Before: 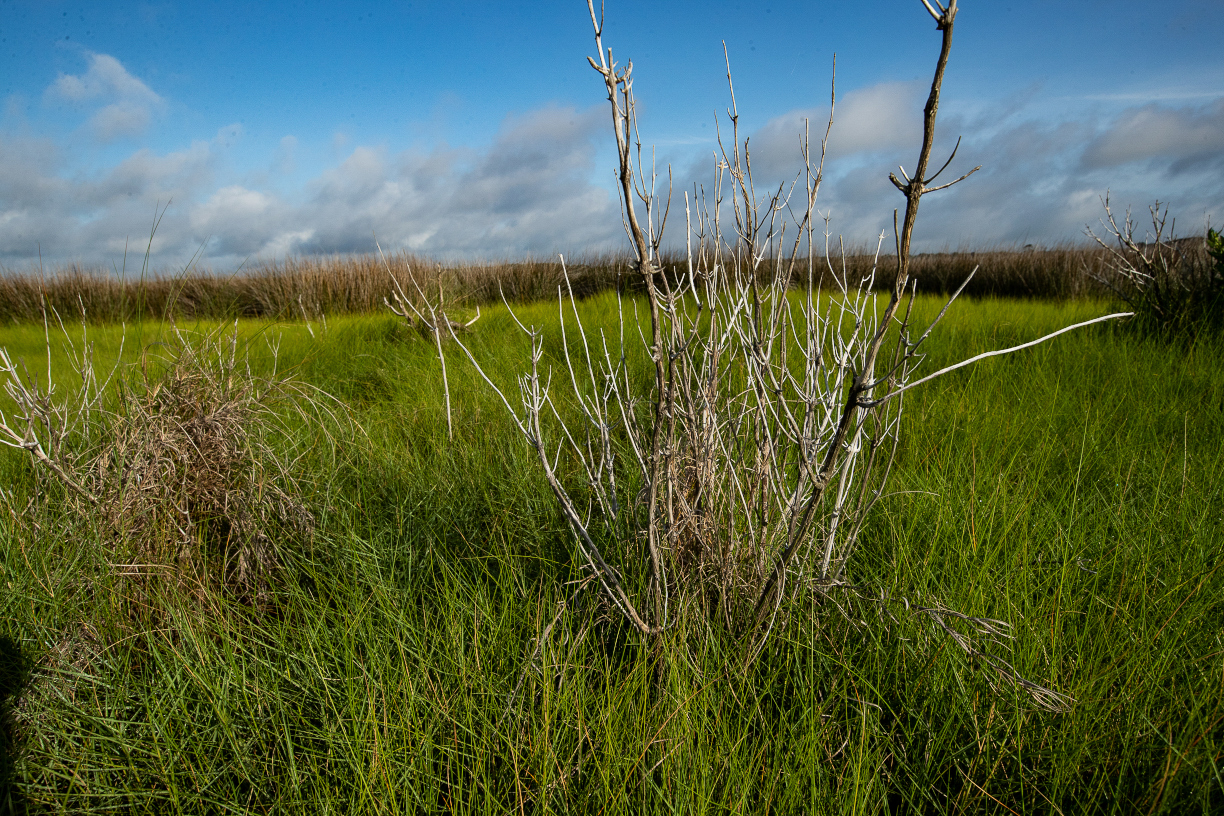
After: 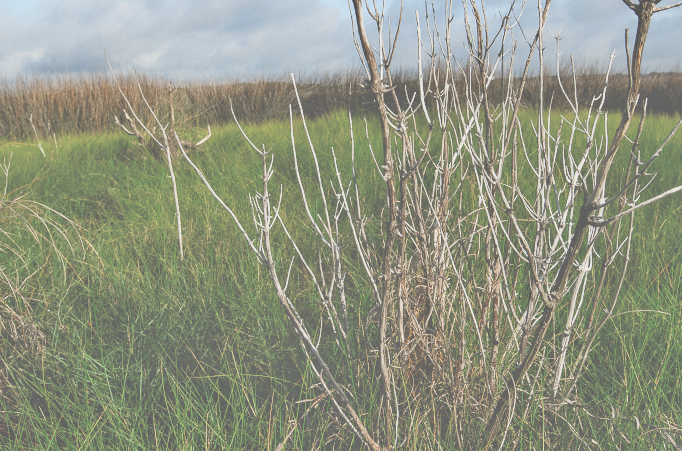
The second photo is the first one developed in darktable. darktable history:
exposure: black level correction -0.069, exposure 0.502 EV, compensate highlight preservation false
filmic rgb: black relative exposure -5.05 EV, white relative exposure 3.99 EV, hardness 2.89, contrast 1.19, highlights saturation mix -30.91%
color zones: curves: ch0 [(0, 0.5) (0.125, 0.4) (0.25, 0.5) (0.375, 0.4) (0.5, 0.4) (0.625, 0.6) (0.75, 0.6) (0.875, 0.5)]; ch1 [(0, 0.4) (0.125, 0.5) (0.25, 0.4) (0.375, 0.4) (0.5, 0.4) (0.625, 0.4) (0.75, 0.5) (0.875, 0.4)]; ch2 [(0, 0.6) (0.125, 0.5) (0.25, 0.5) (0.375, 0.6) (0.5, 0.6) (0.625, 0.5) (0.75, 0.5) (0.875, 0.5)], mix 24.05%
crop and rotate: left 22.056%, top 22.253%, right 22.148%, bottom 22.469%
tone equalizer: -7 EV 0.152 EV, -6 EV 0.631 EV, -5 EV 1.14 EV, -4 EV 1.33 EV, -3 EV 1.17 EV, -2 EV 0.6 EV, -1 EV 0.158 EV
